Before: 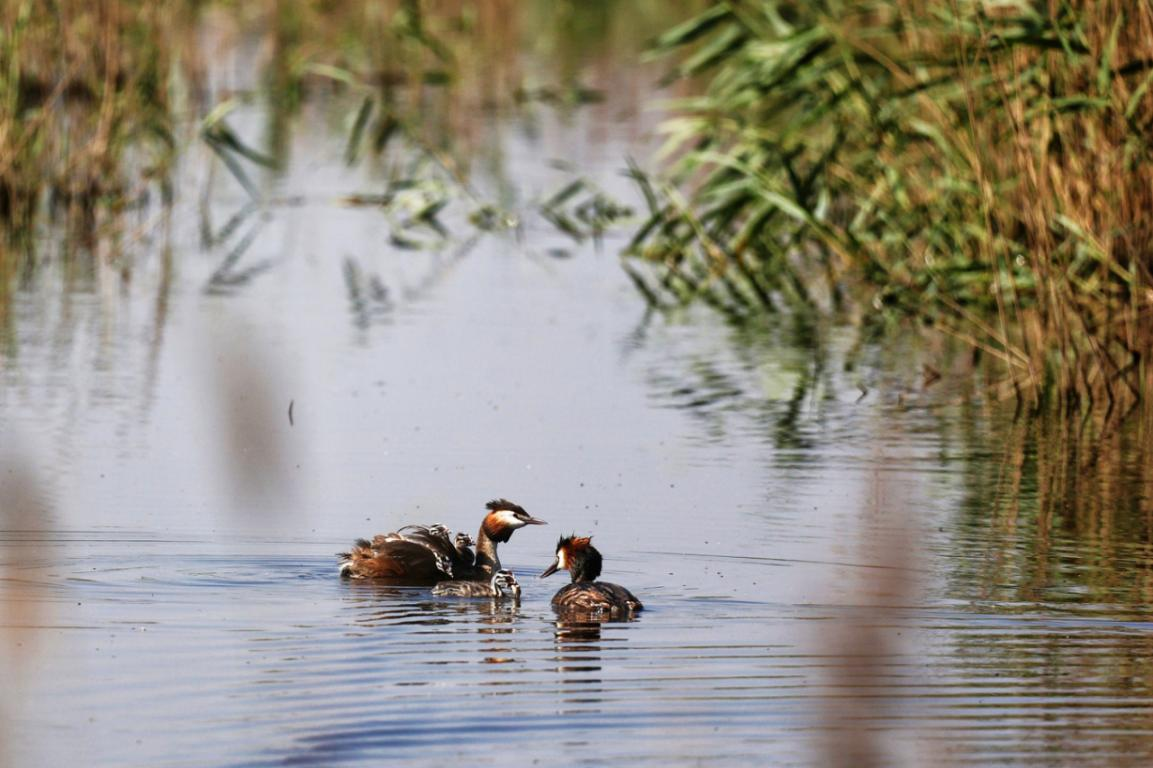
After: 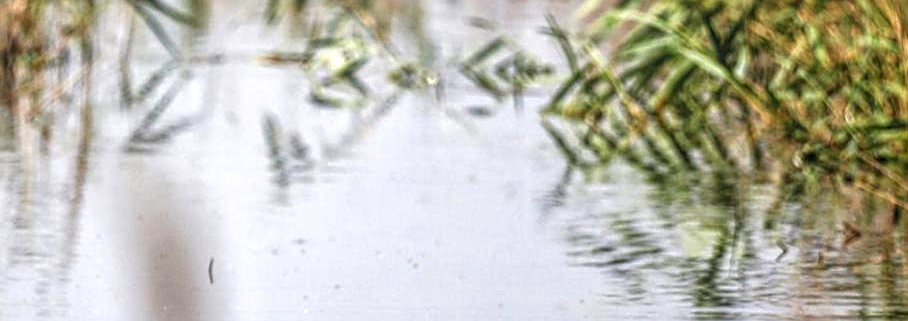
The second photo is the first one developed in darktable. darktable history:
exposure: black level correction 0.001, exposure 0.498 EV, compensate highlight preservation false
sharpen: on, module defaults
local contrast: highlights 66%, shadows 32%, detail 167%, midtone range 0.2
crop: left 6.975%, top 18.517%, right 14.253%, bottom 39.569%
